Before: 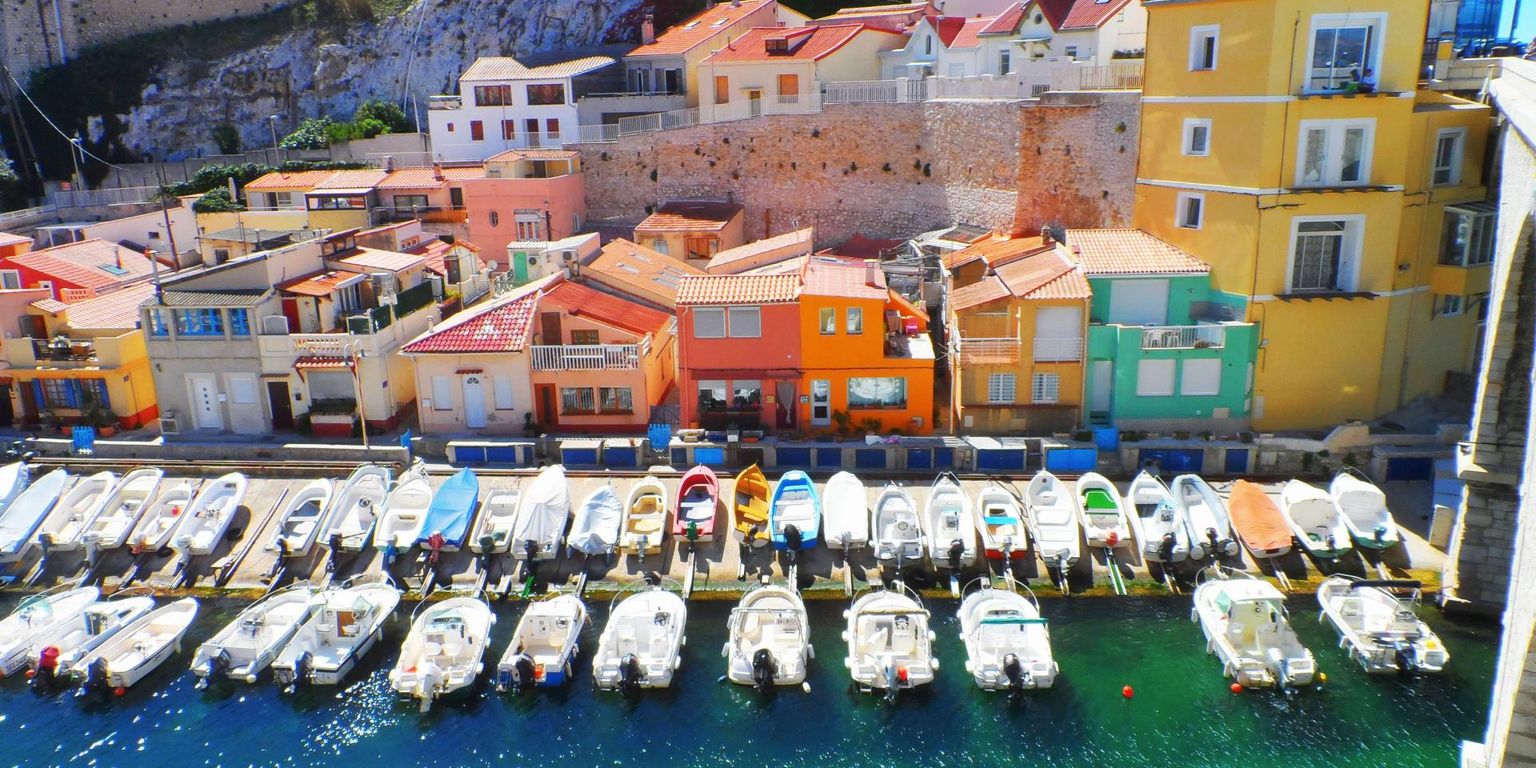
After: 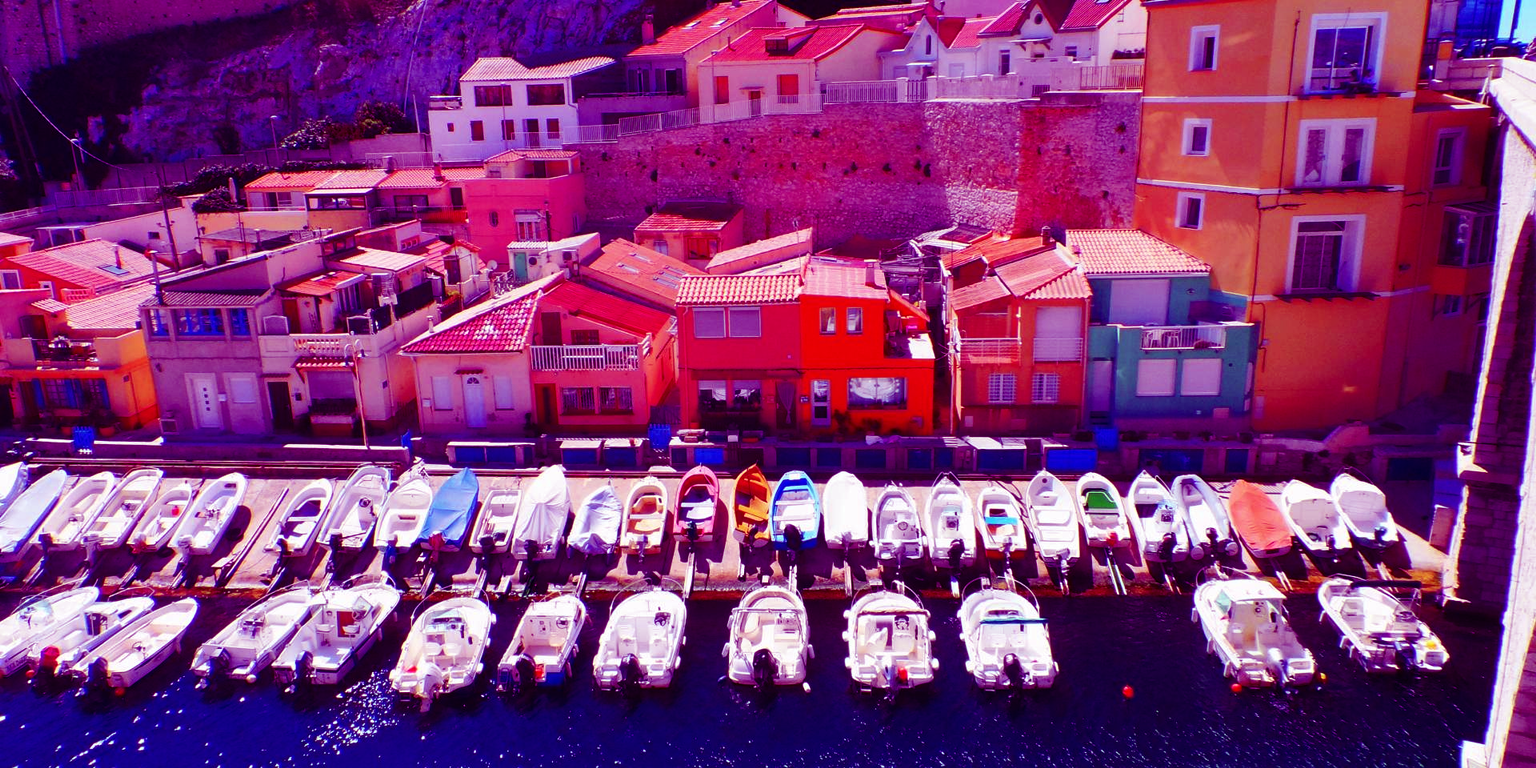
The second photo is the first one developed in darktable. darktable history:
color balance: lift [1, 1, 0.101, 1]
